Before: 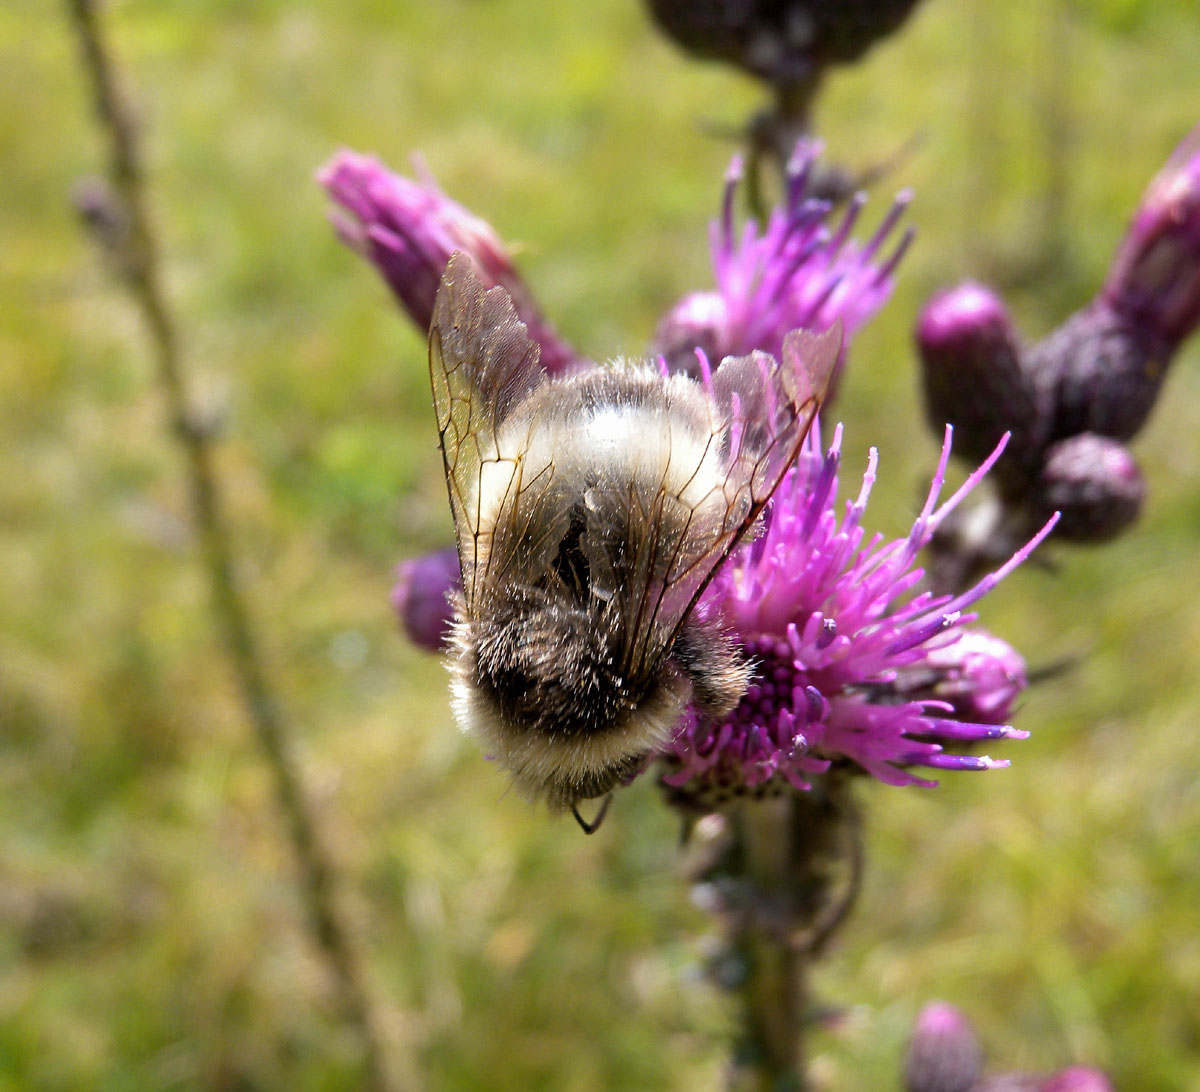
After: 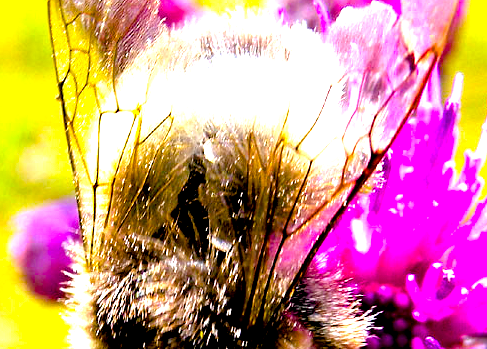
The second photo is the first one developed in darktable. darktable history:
crop: left 31.828%, top 32.051%, right 27.512%, bottom 35.91%
color balance rgb: linear chroma grading › global chroma 14.636%, perceptual saturation grading › global saturation 20%, perceptual saturation grading › highlights 3.775%, perceptual saturation grading › shadows 50.003%, perceptual brilliance grading › global brilliance 18.653%, global vibrance 34.68%
exposure: black level correction 0.01, exposure 1 EV, compensate highlight preservation false
